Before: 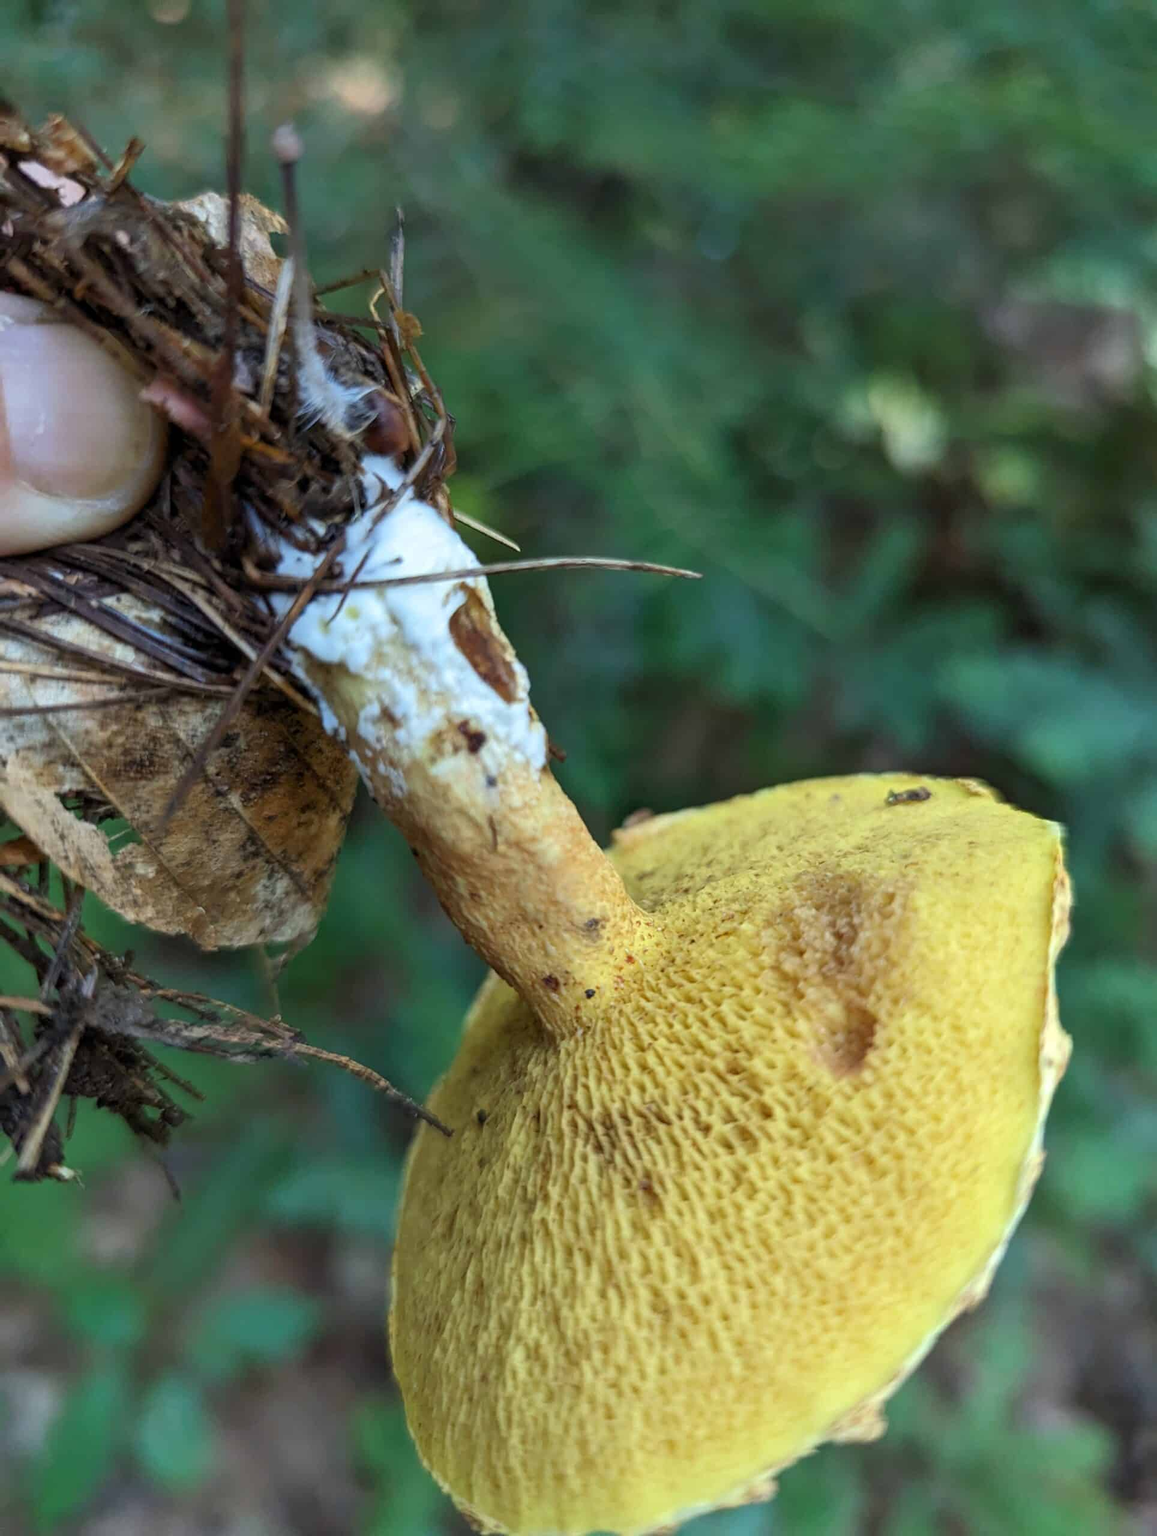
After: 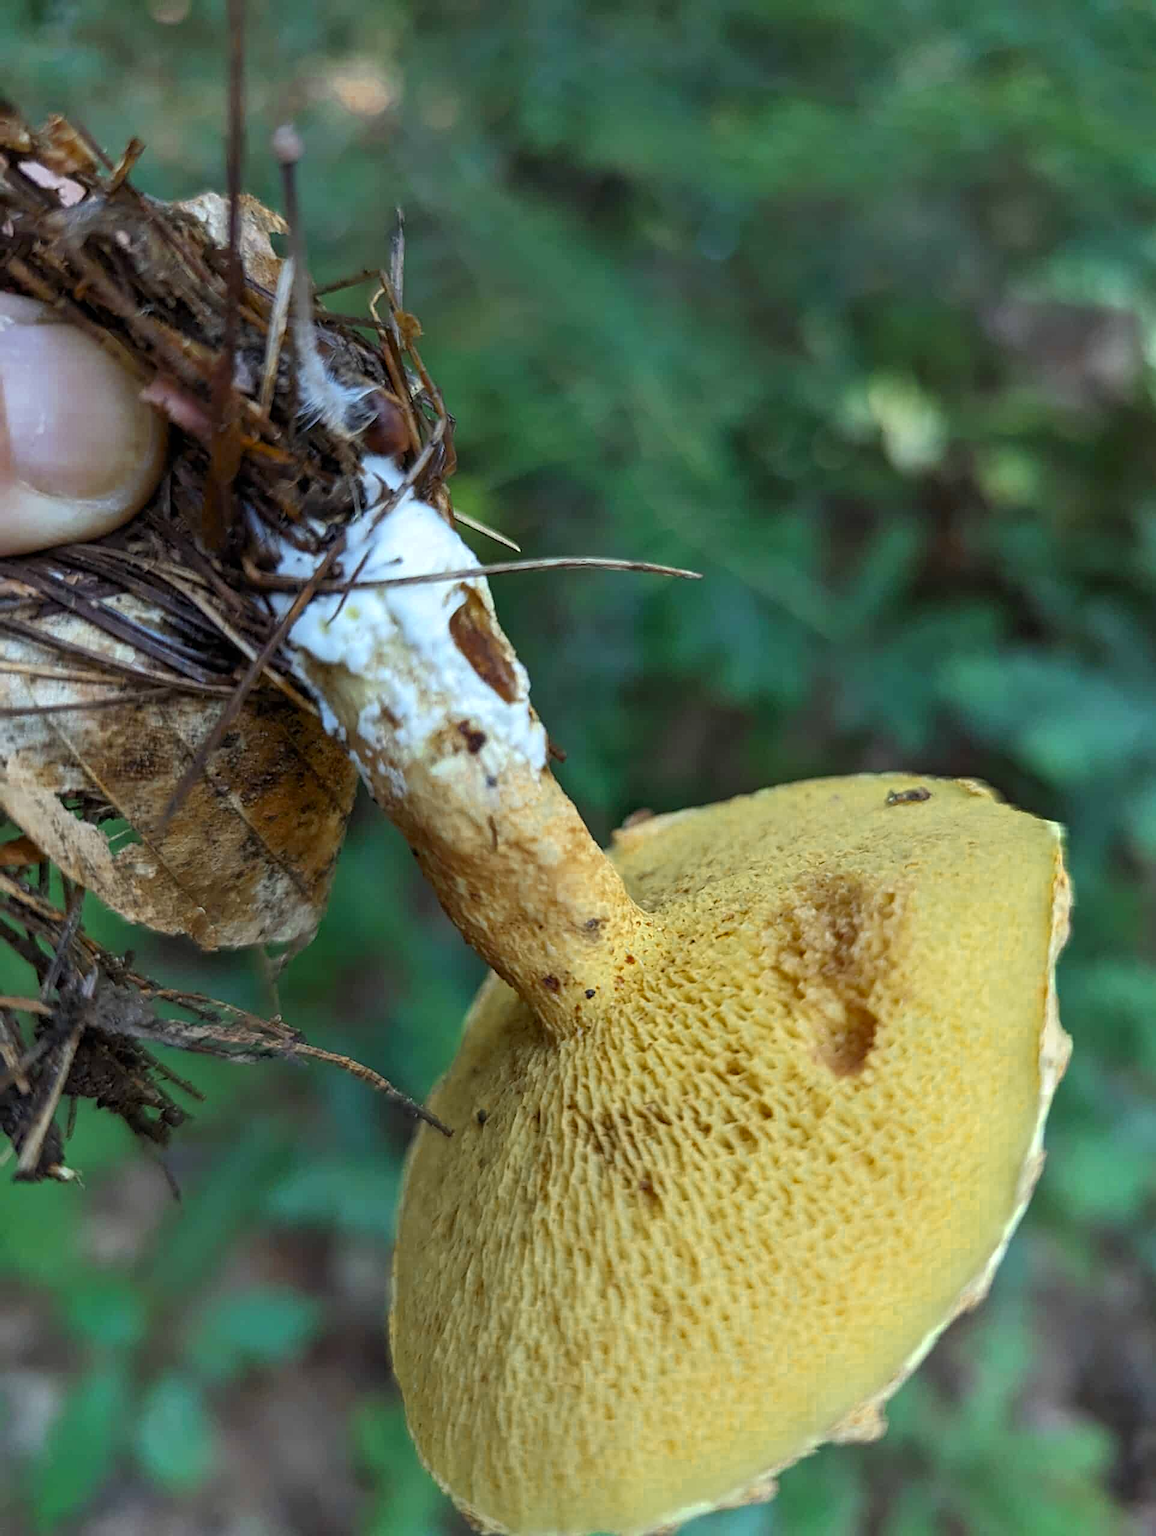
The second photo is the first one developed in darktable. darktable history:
color zones: curves: ch0 [(0.11, 0.396) (0.195, 0.36) (0.25, 0.5) (0.303, 0.412) (0.357, 0.544) (0.75, 0.5) (0.967, 0.328)]; ch1 [(0, 0.468) (0.112, 0.512) (0.202, 0.6) (0.25, 0.5) (0.307, 0.352) (0.357, 0.544) (0.75, 0.5) (0.963, 0.524)]
sharpen: on, module defaults
tone equalizer: on, module defaults
